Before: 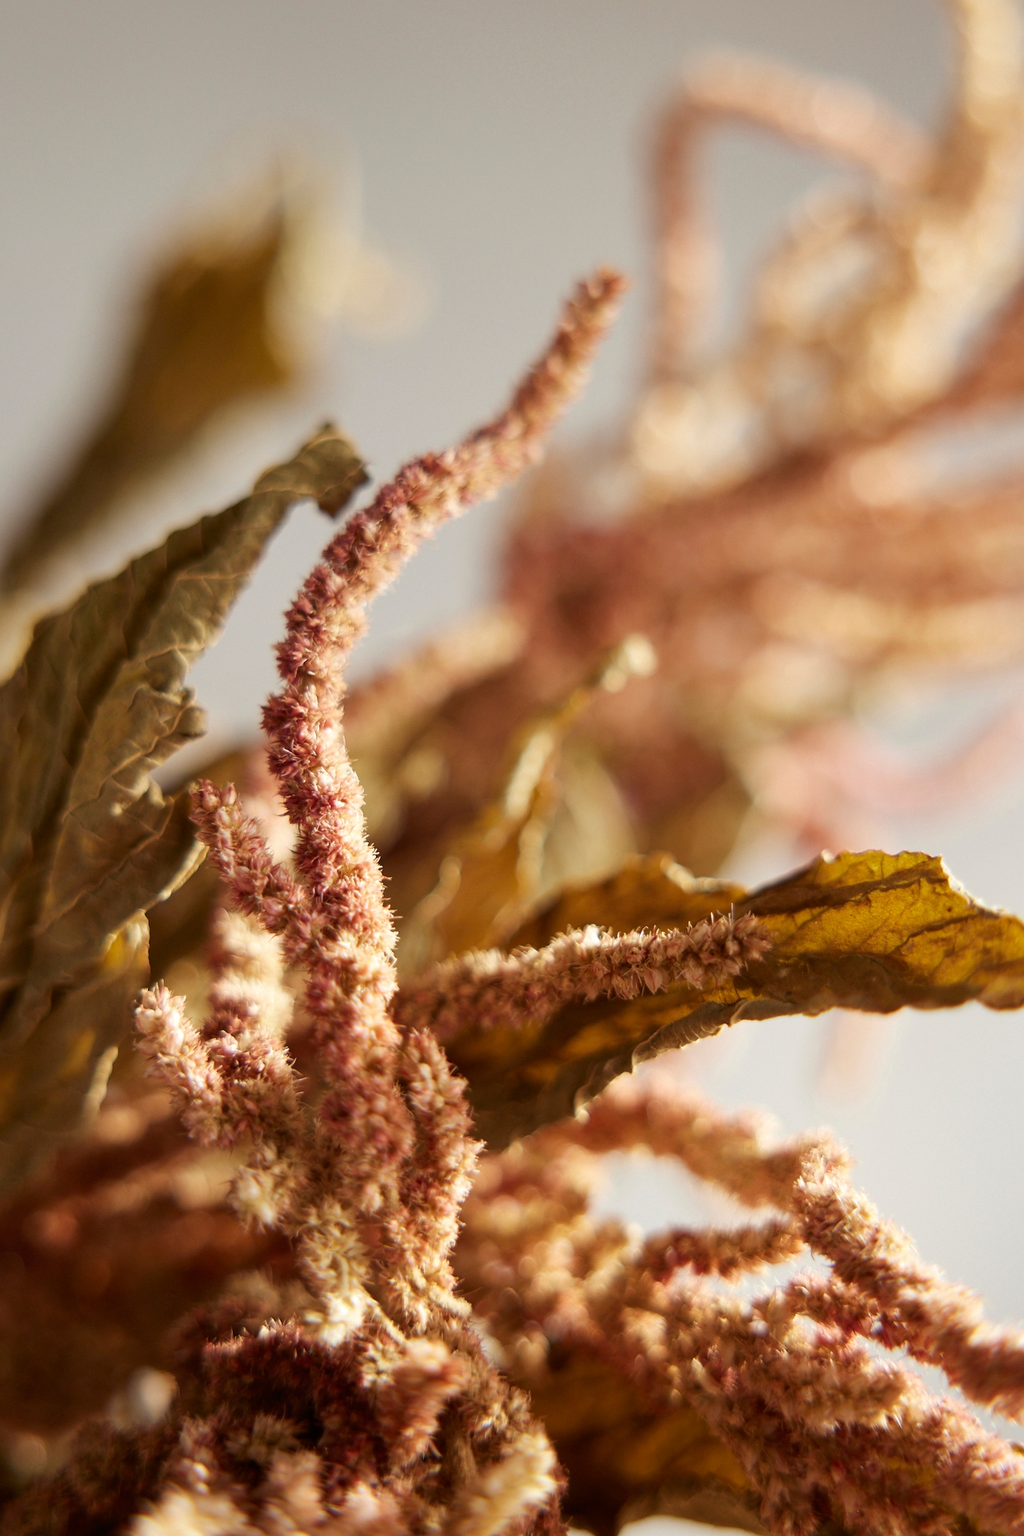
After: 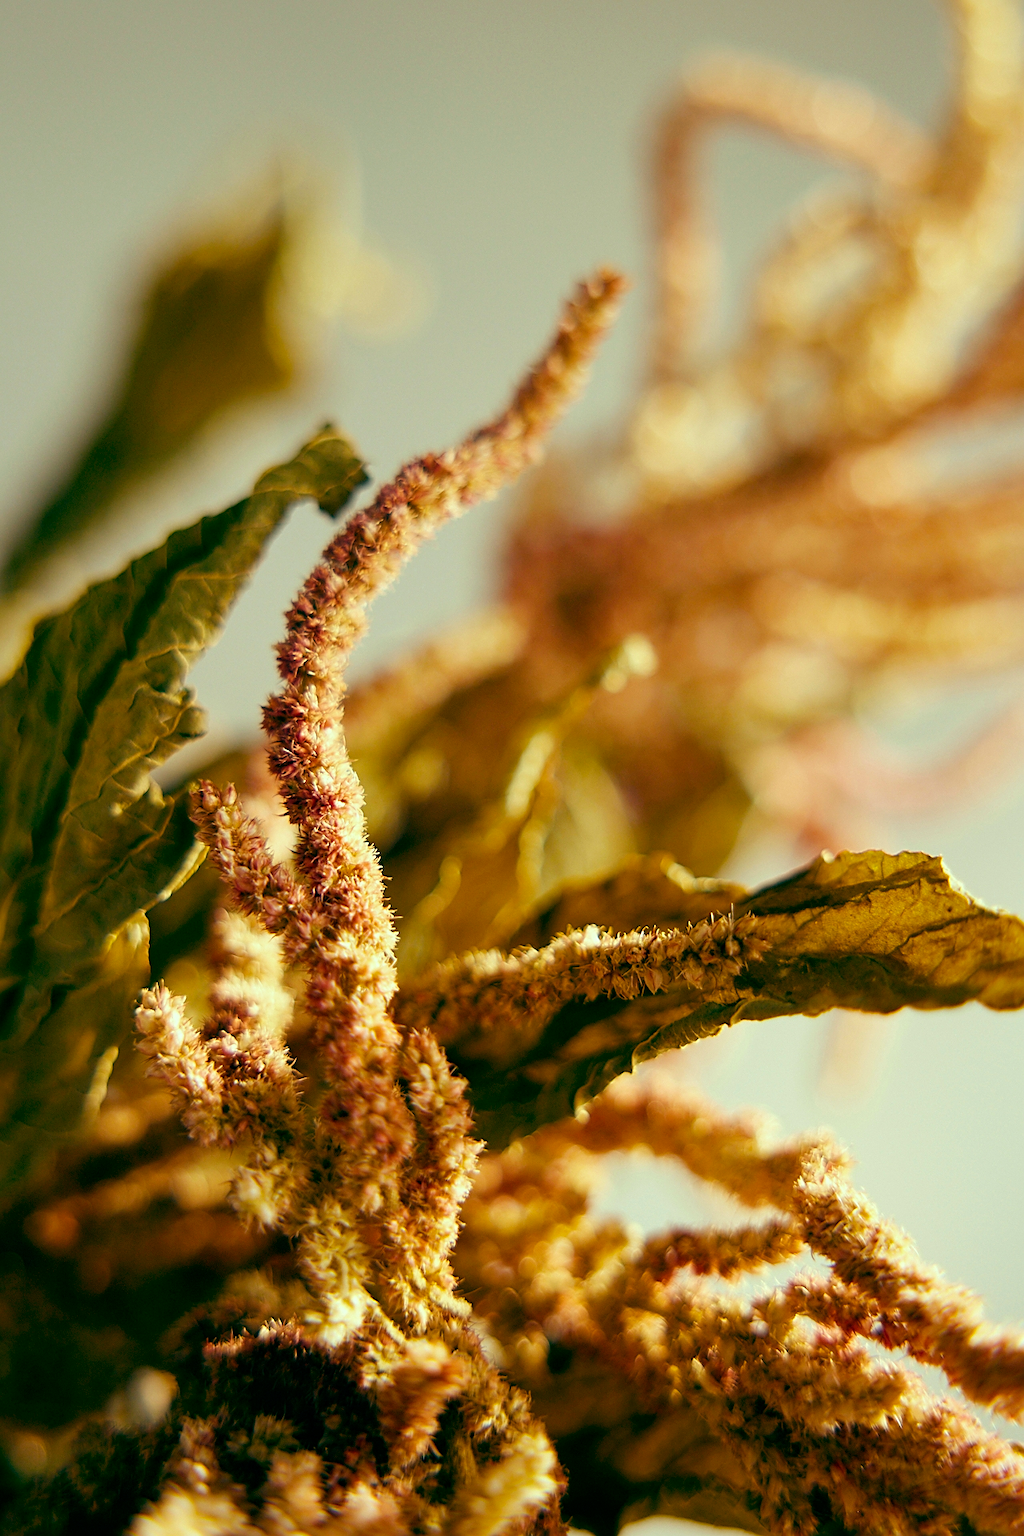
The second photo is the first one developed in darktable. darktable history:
color balance: mode lift, gamma, gain (sRGB), lift [1, 0.69, 1, 1], gamma [1, 1.482, 1, 1], gain [1, 1, 1, 0.802]
color balance rgb: perceptual saturation grading › global saturation 25%, global vibrance 20%
white balance: red 0.948, green 1.02, blue 1.176
sharpen: on, module defaults
